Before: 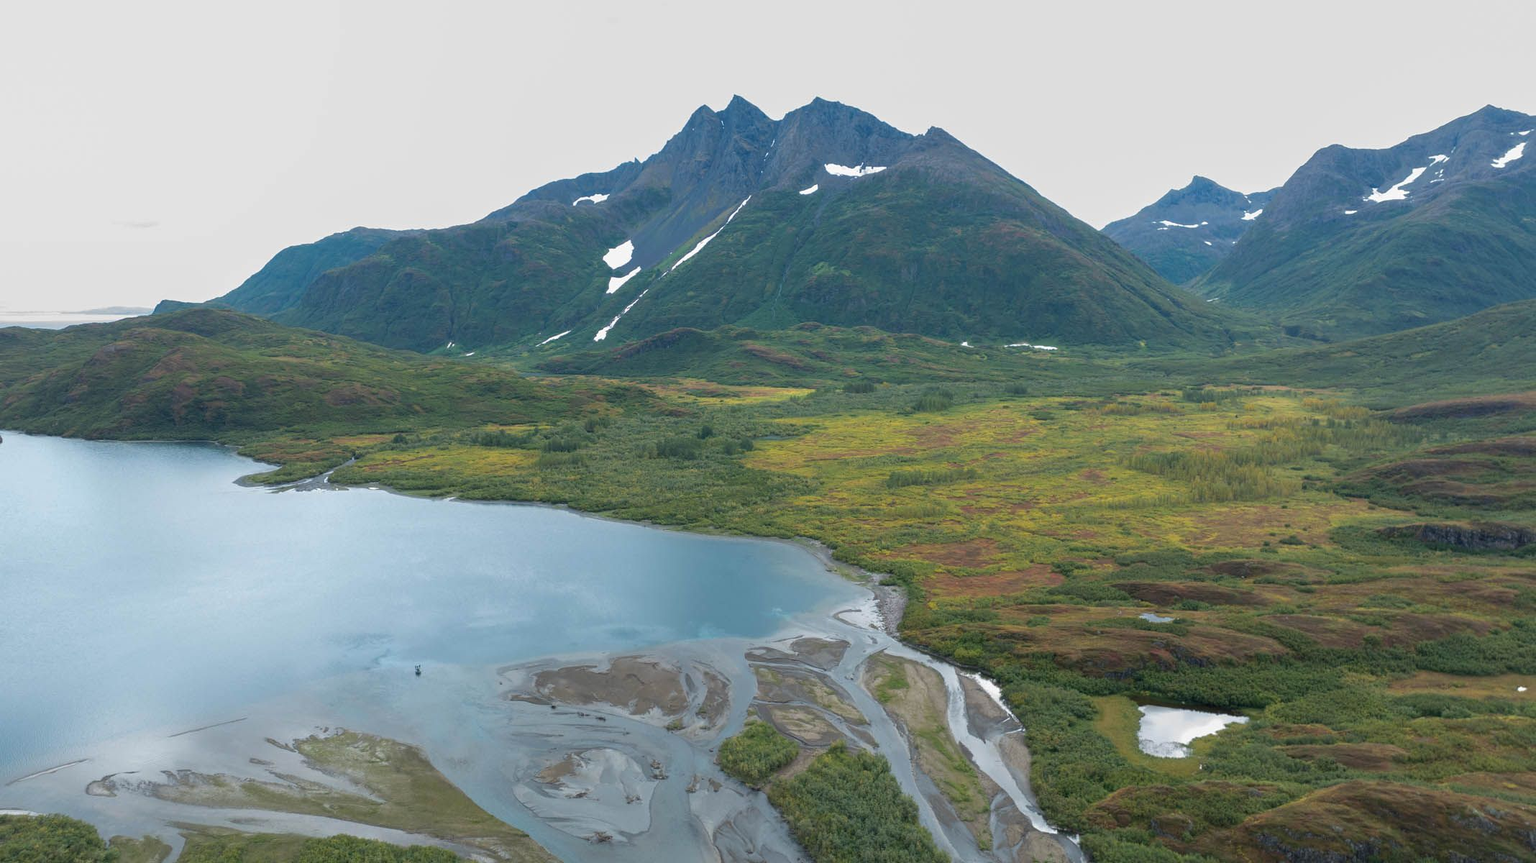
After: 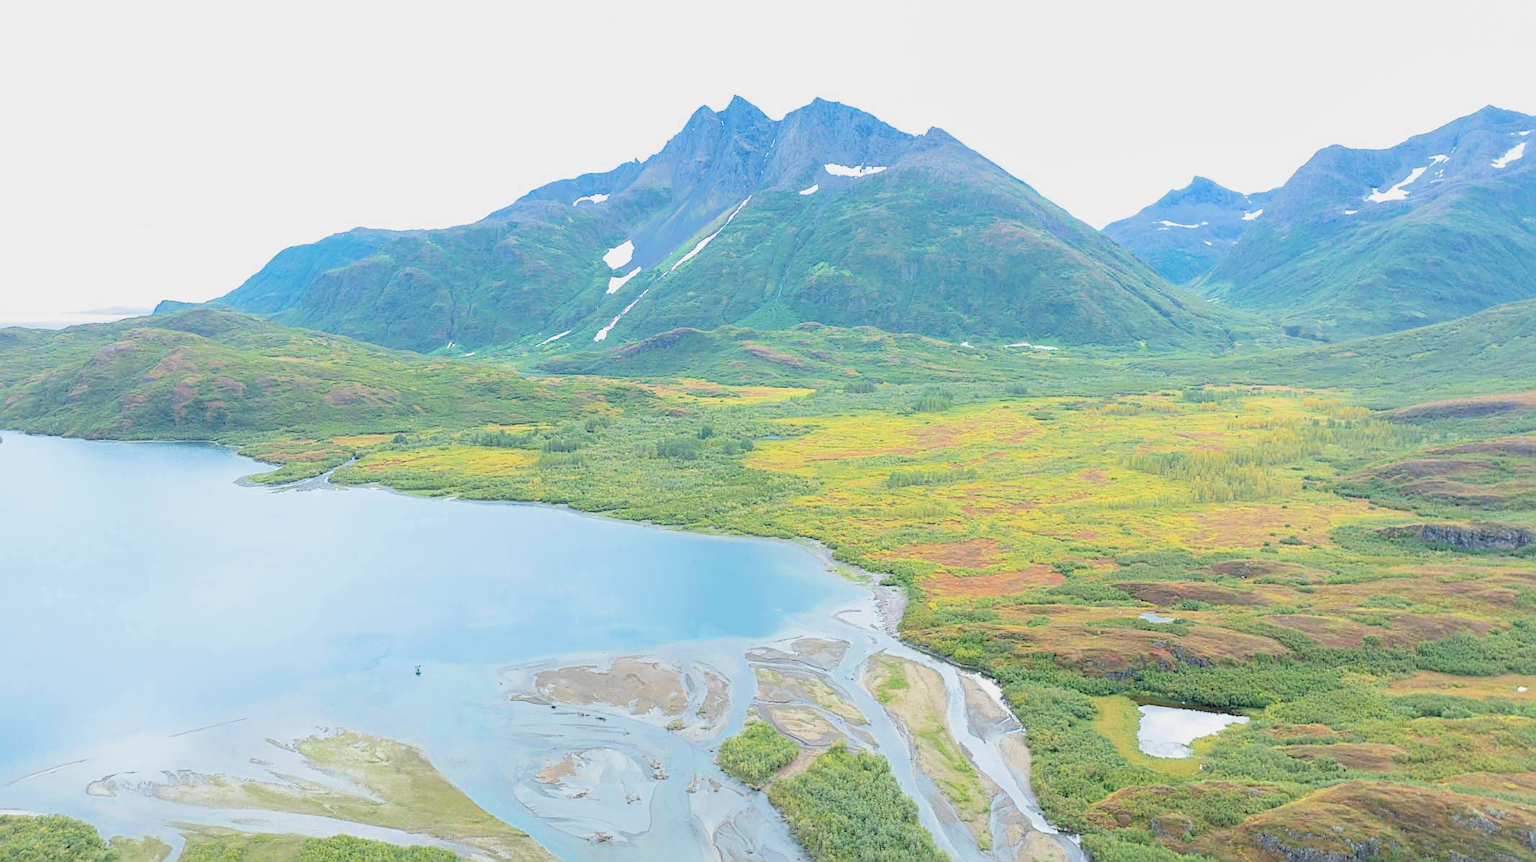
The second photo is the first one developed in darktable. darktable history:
tone equalizer: -8 EV -0.75 EV, -7 EV -0.7 EV, -6 EV -0.6 EV, -5 EV -0.4 EV, -3 EV 0.4 EV, -2 EV 0.6 EV, -1 EV 0.7 EV, +0 EV 0.75 EV, edges refinement/feathering 500, mask exposure compensation -1.57 EV, preserve details no
filmic rgb: middle gray luminance 3.44%, black relative exposure -5.92 EV, white relative exposure 6.33 EV, threshold 6 EV, dynamic range scaling 22.4%, target black luminance 0%, hardness 2.33, latitude 45.85%, contrast 0.78, highlights saturation mix 100%, shadows ↔ highlights balance 0.033%, add noise in highlights 0, preserve chrominance max RGB, color science v3 (2019), use custom middle-gray values true, iterations of high-quality reconstruction 0, contrast in highlights soft, enable highlight reconstruction true
sharpen: on, module defaults
contrast brightness saturation: contrast -0.1, brightness 0.05, saturation 0.08
